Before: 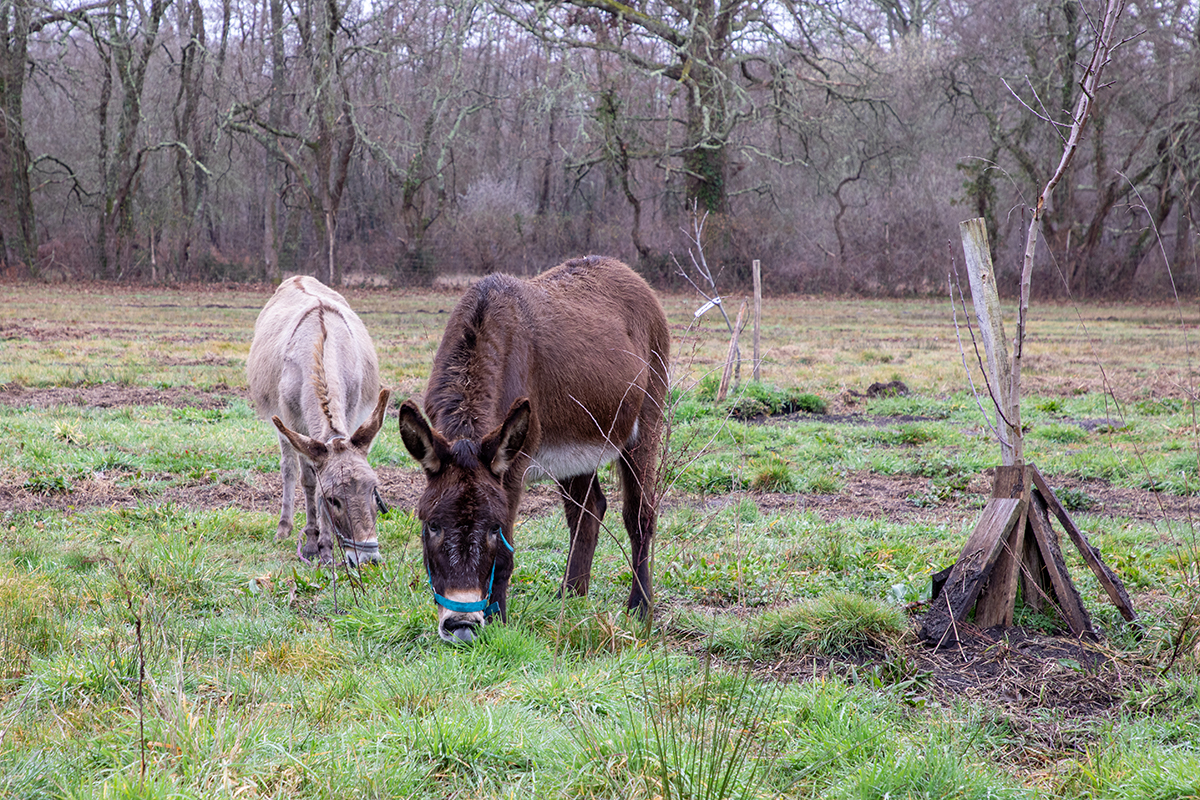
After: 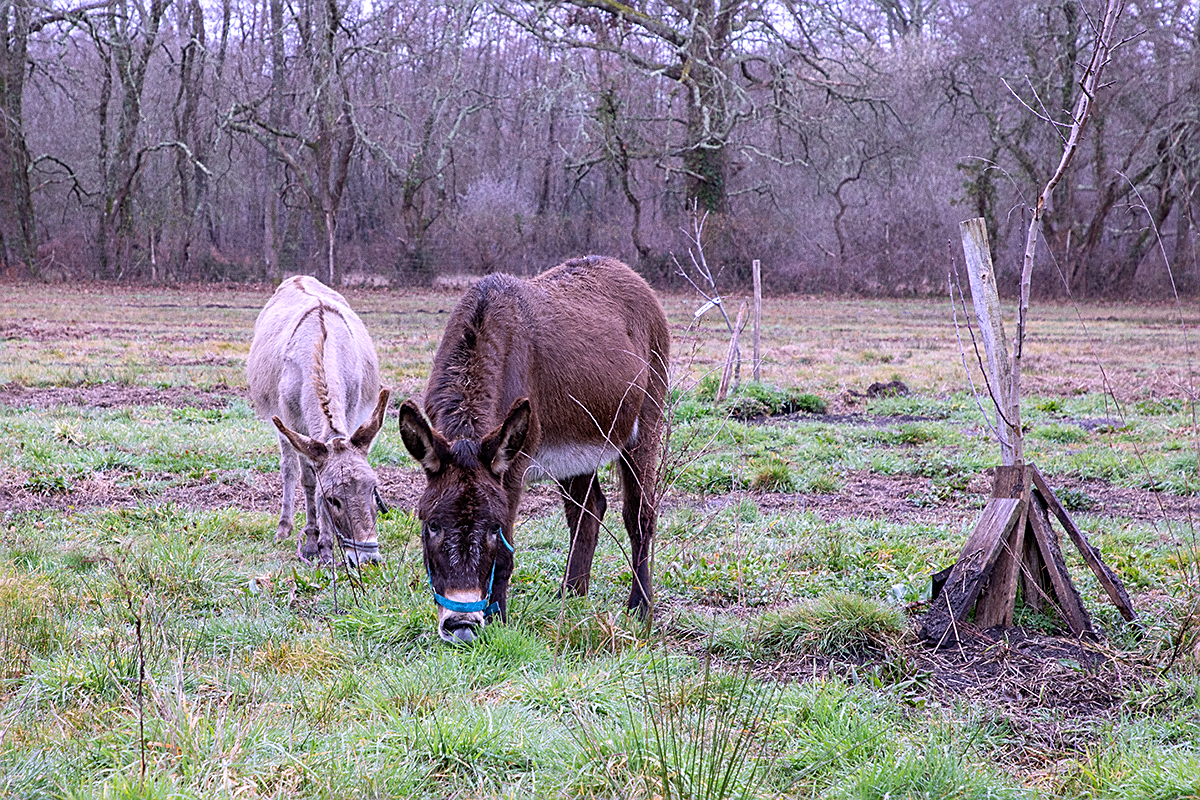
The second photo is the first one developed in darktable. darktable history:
sharpen: on, module defaults
grain: coarseness 0.09 ISO
white balance: red 1.042, blue 1.17
